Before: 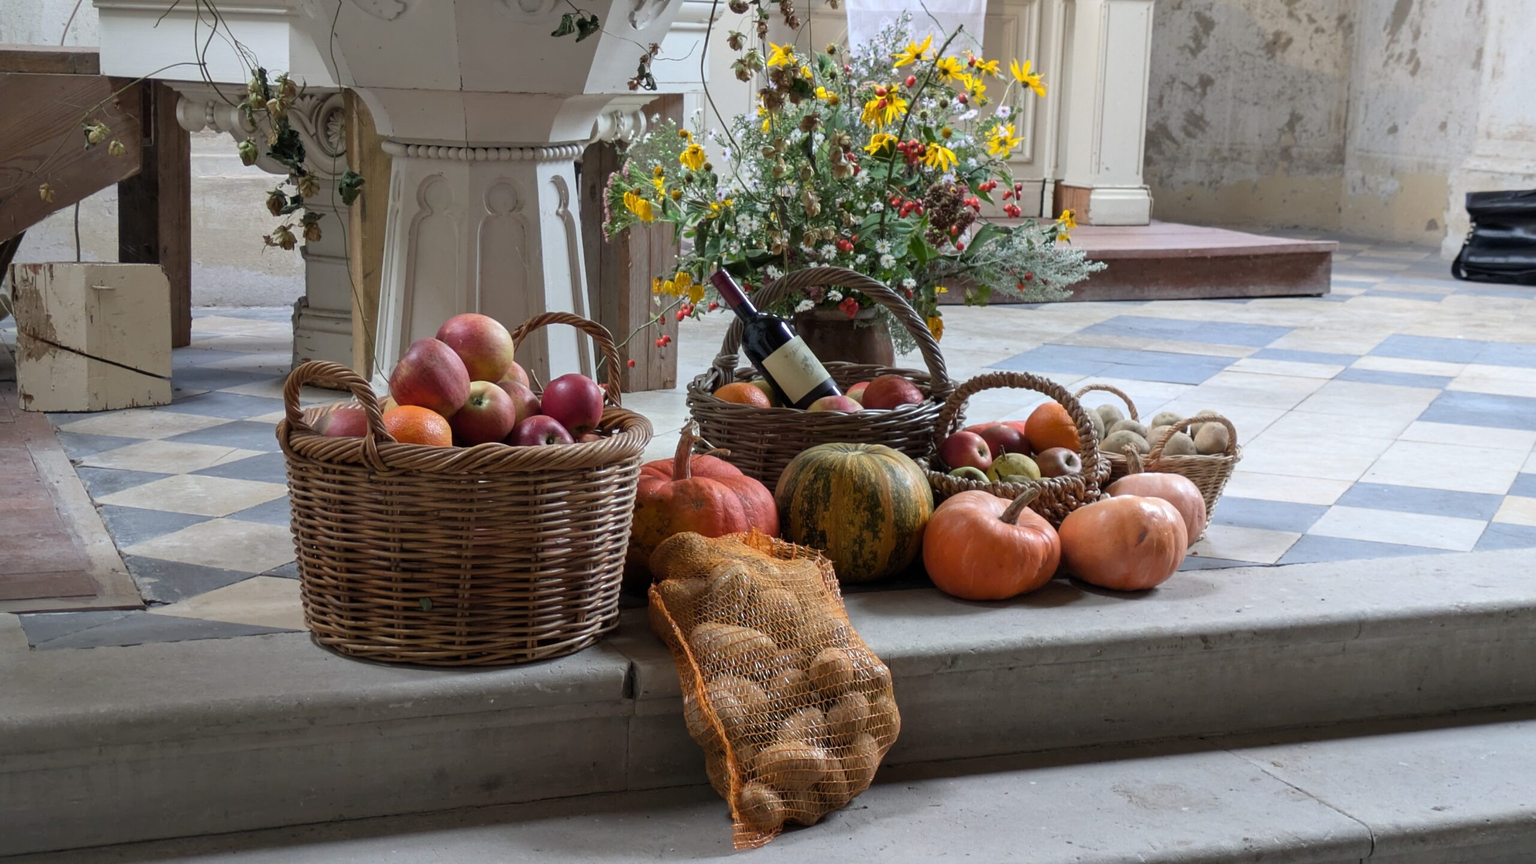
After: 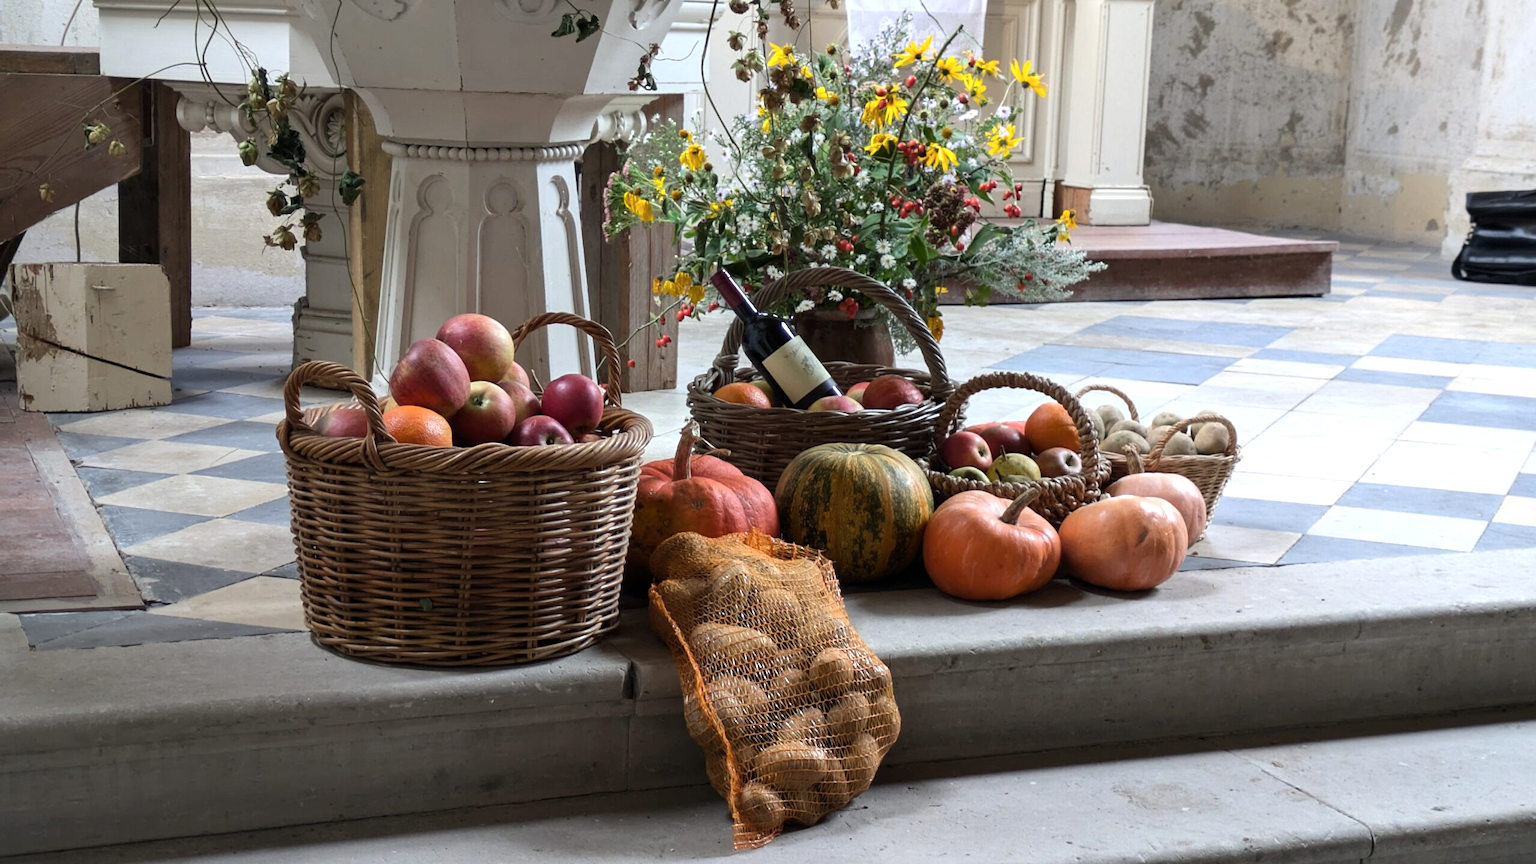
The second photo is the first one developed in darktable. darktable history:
color balance rgb: on, module defaults
tone equalizer: -8 EV -0.417 EV, -7 EV -0.389 EV, -6 EV -0.333 EV, -5 EV -0.222 EV, -3 EV 0.222 EV, -2 EV 0.333 EV, -1 EV 0.389 EV, +0 EV 0.417 EV, edges refinement/feathering 500, mask exposure compensation -1.57 EV, preserve details no
